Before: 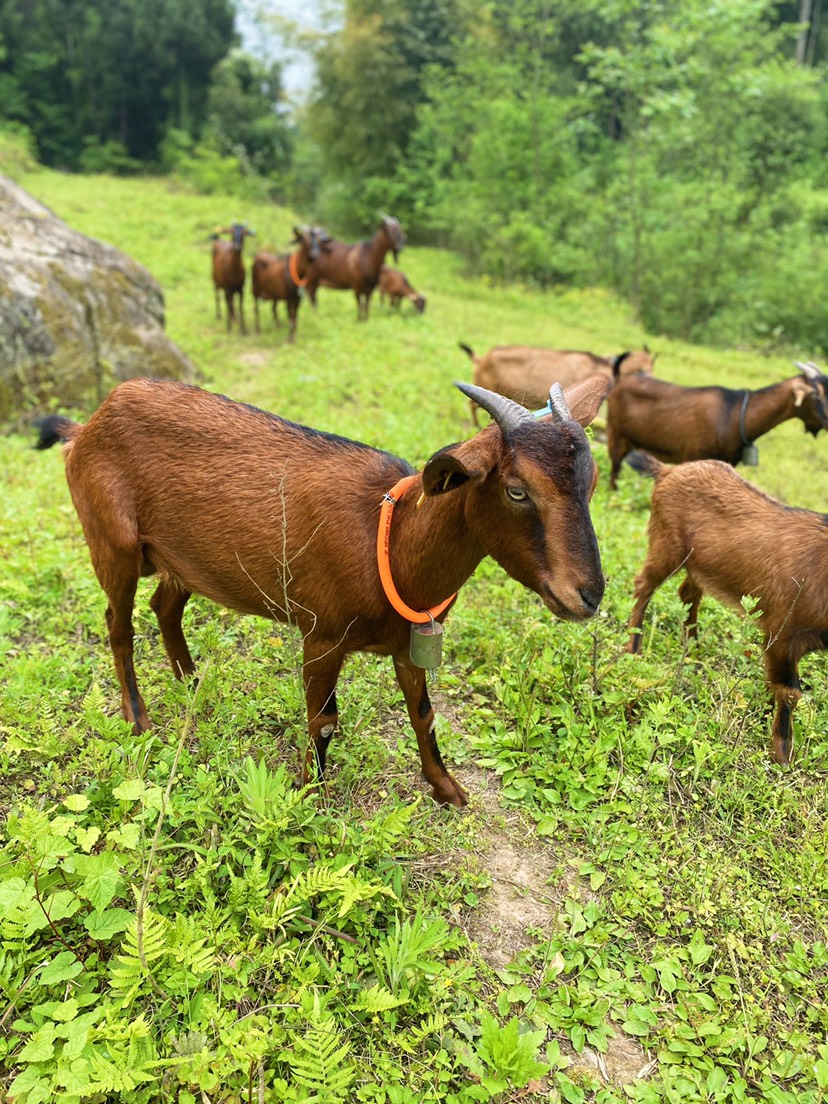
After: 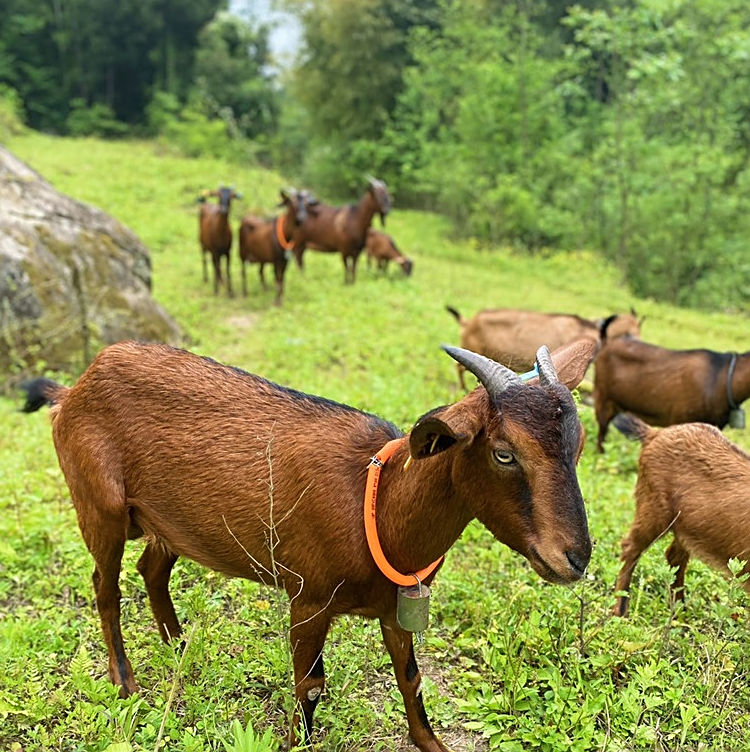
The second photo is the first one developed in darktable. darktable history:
sharpen: on, module defaults
crop: left 1.626%, top 3.407%, right 7.714%, bottom 28.459%
